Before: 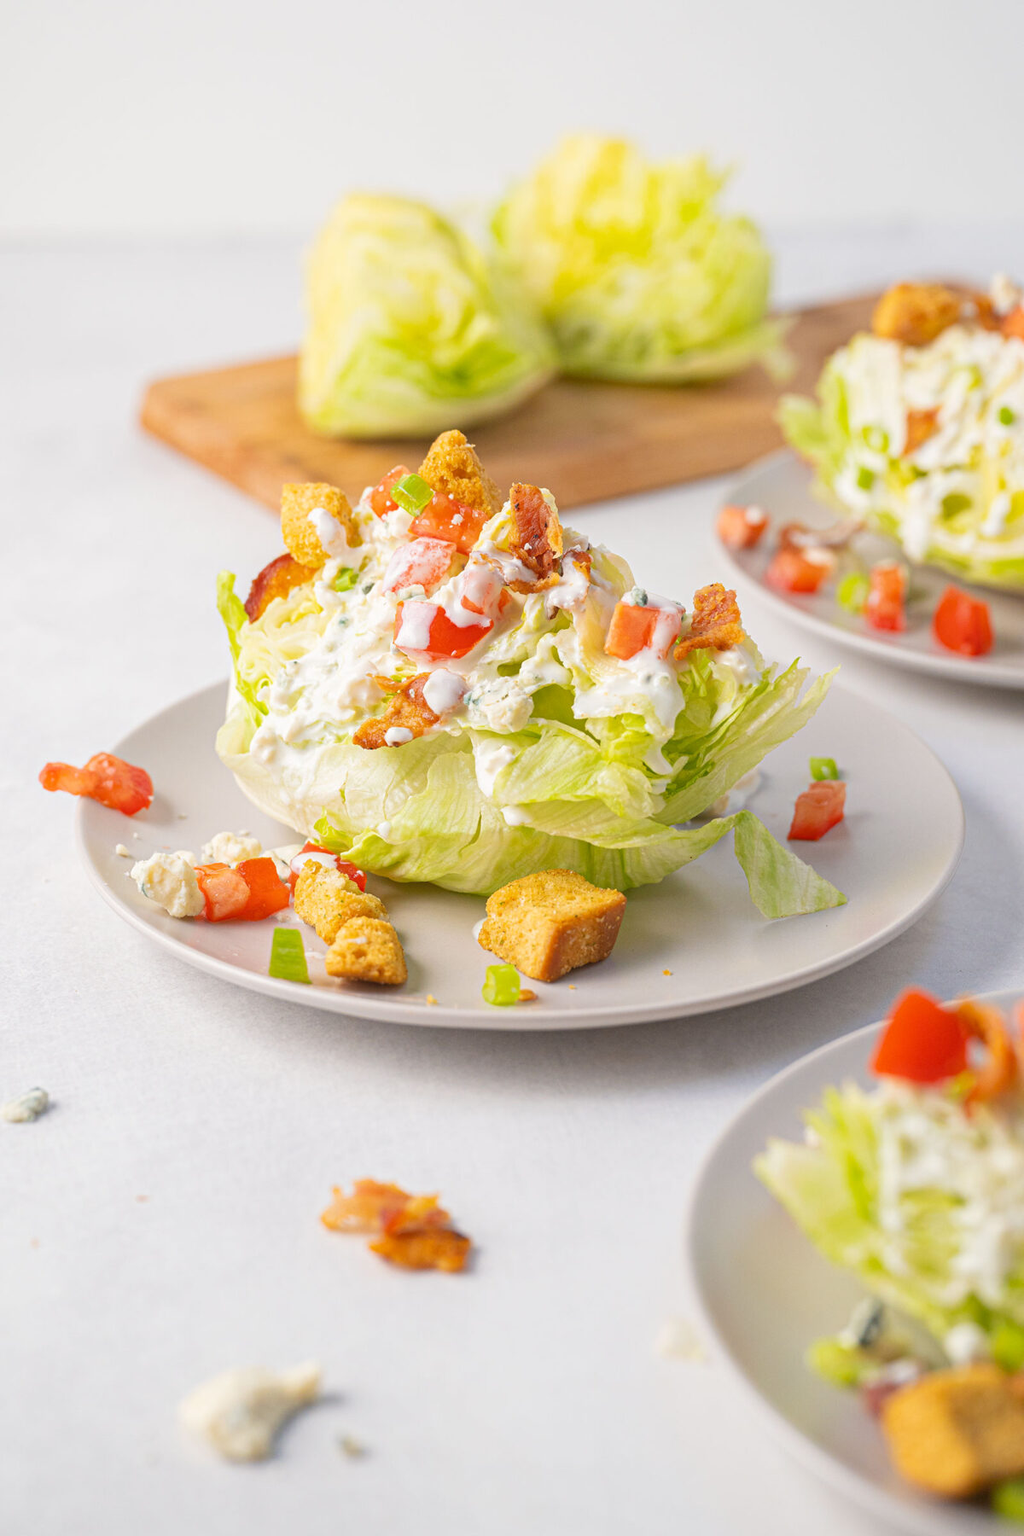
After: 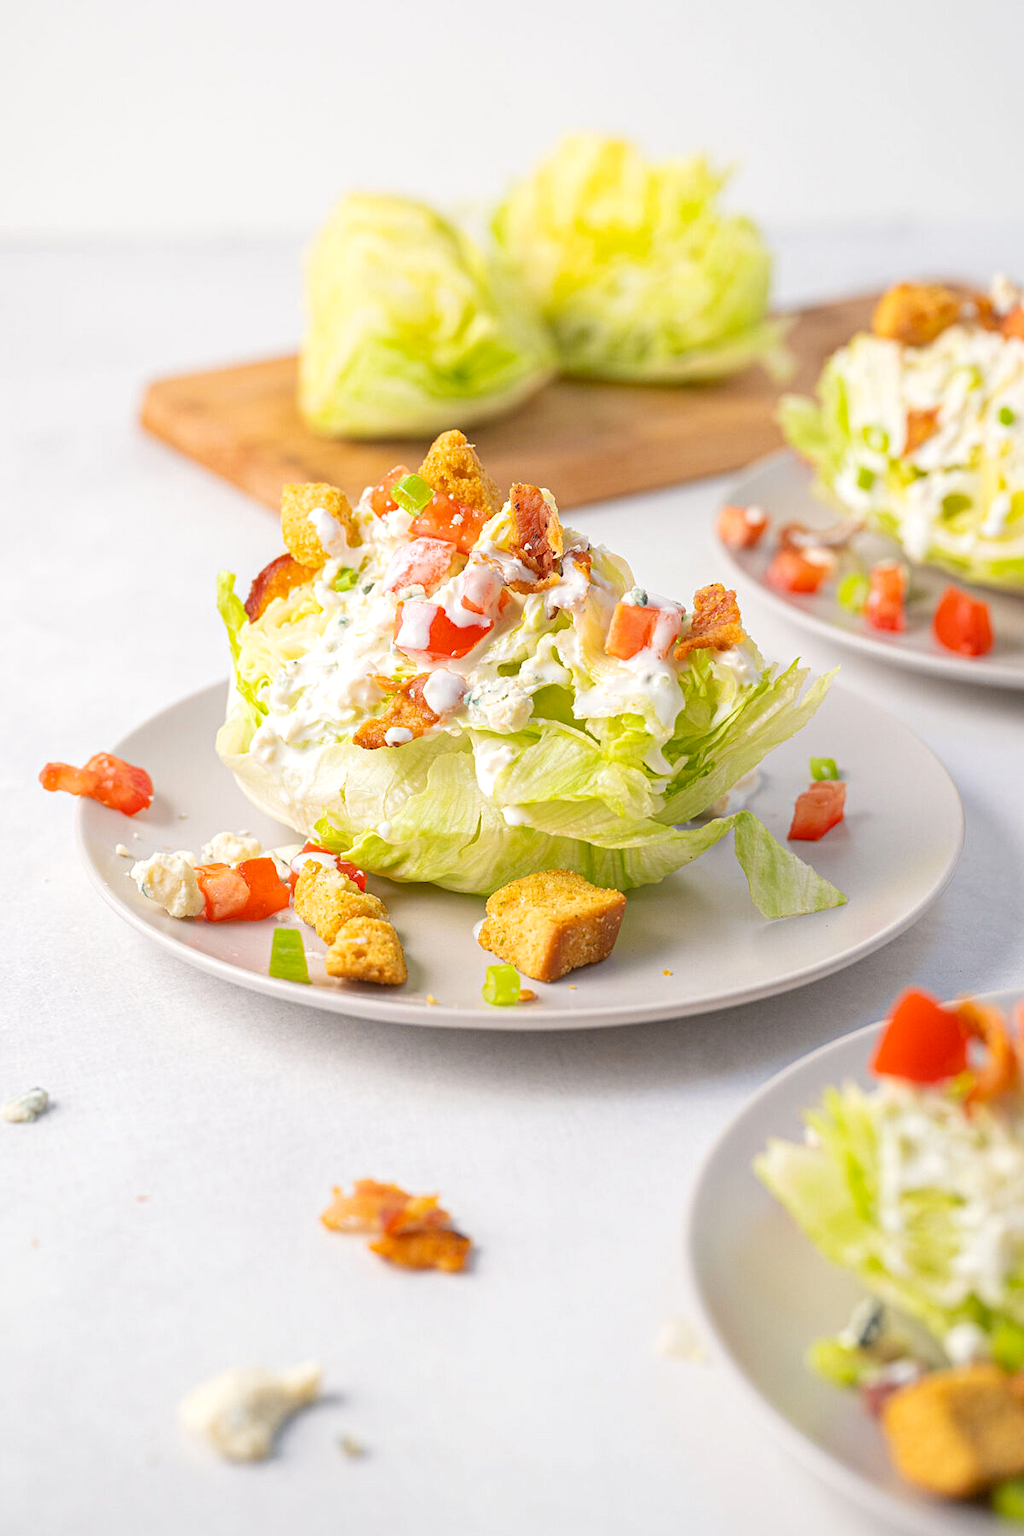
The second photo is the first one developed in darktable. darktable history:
exposure: black level correction 0.002, exposure 0.15 EV, compensate highlight preservation false
sharpen: radius 1.272, amount 0.305, threshold 0
